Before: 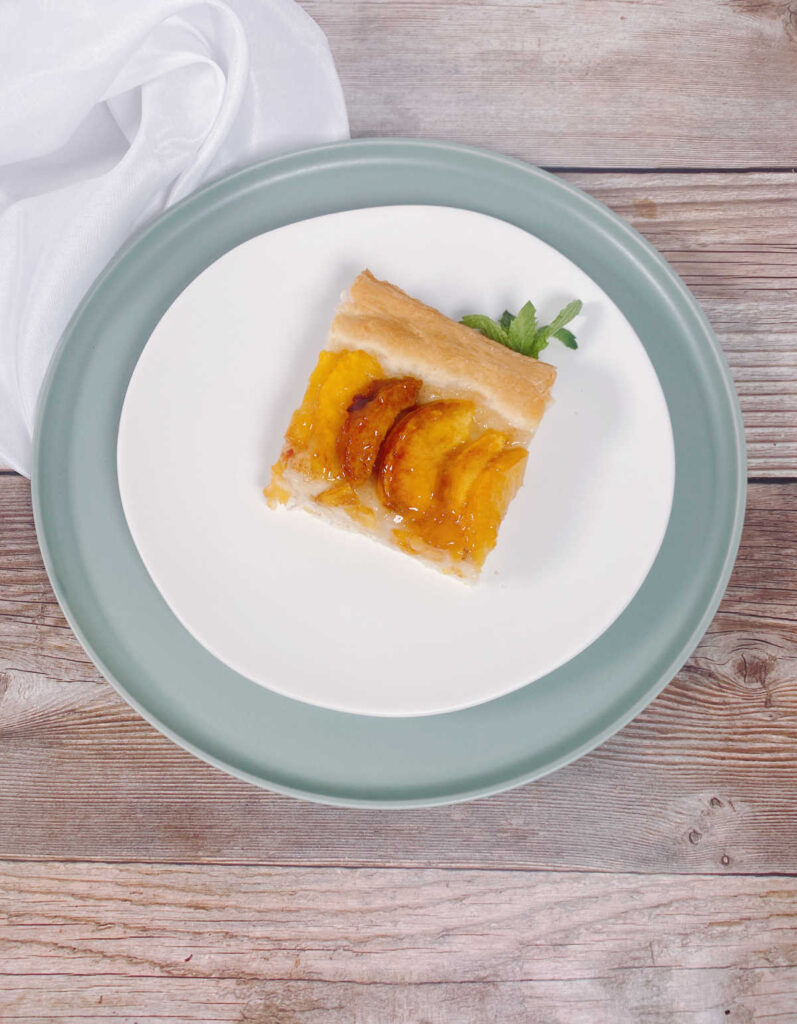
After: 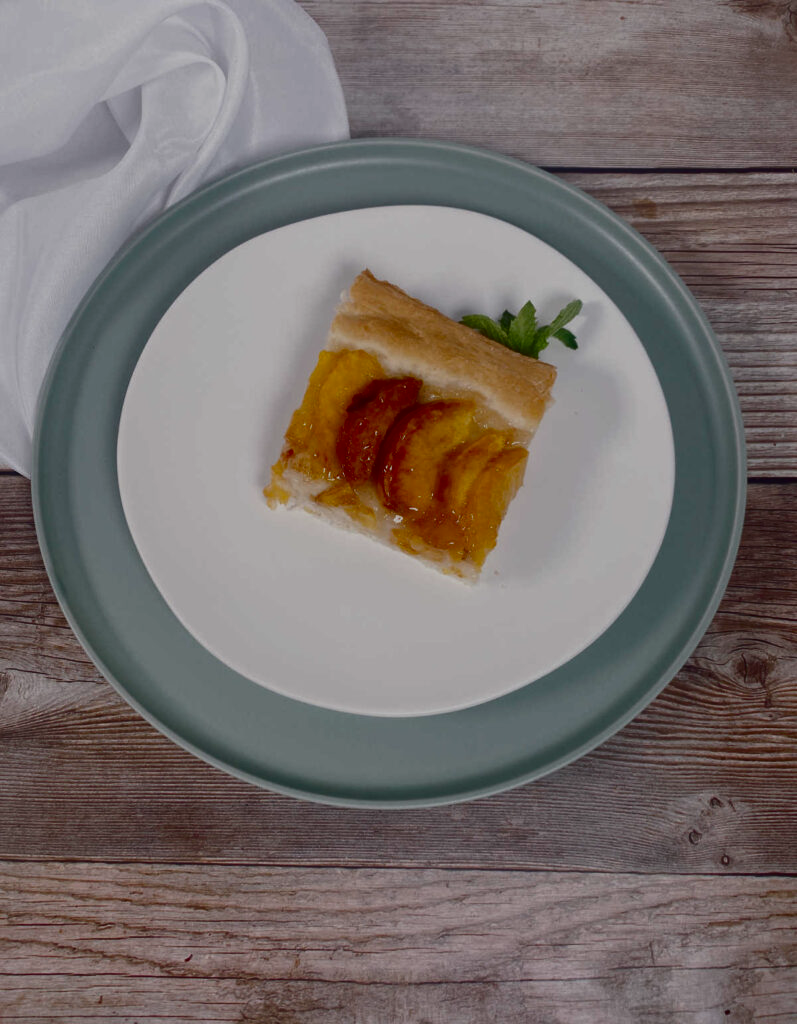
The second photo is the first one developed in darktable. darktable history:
exposure: black level correction 0, exposure -0.829 EV, compensate exposure bias true, compensate highlight preservation false
contrast brightness saturation: contrast 0.187, brightness -0.238, saturation 0.113
